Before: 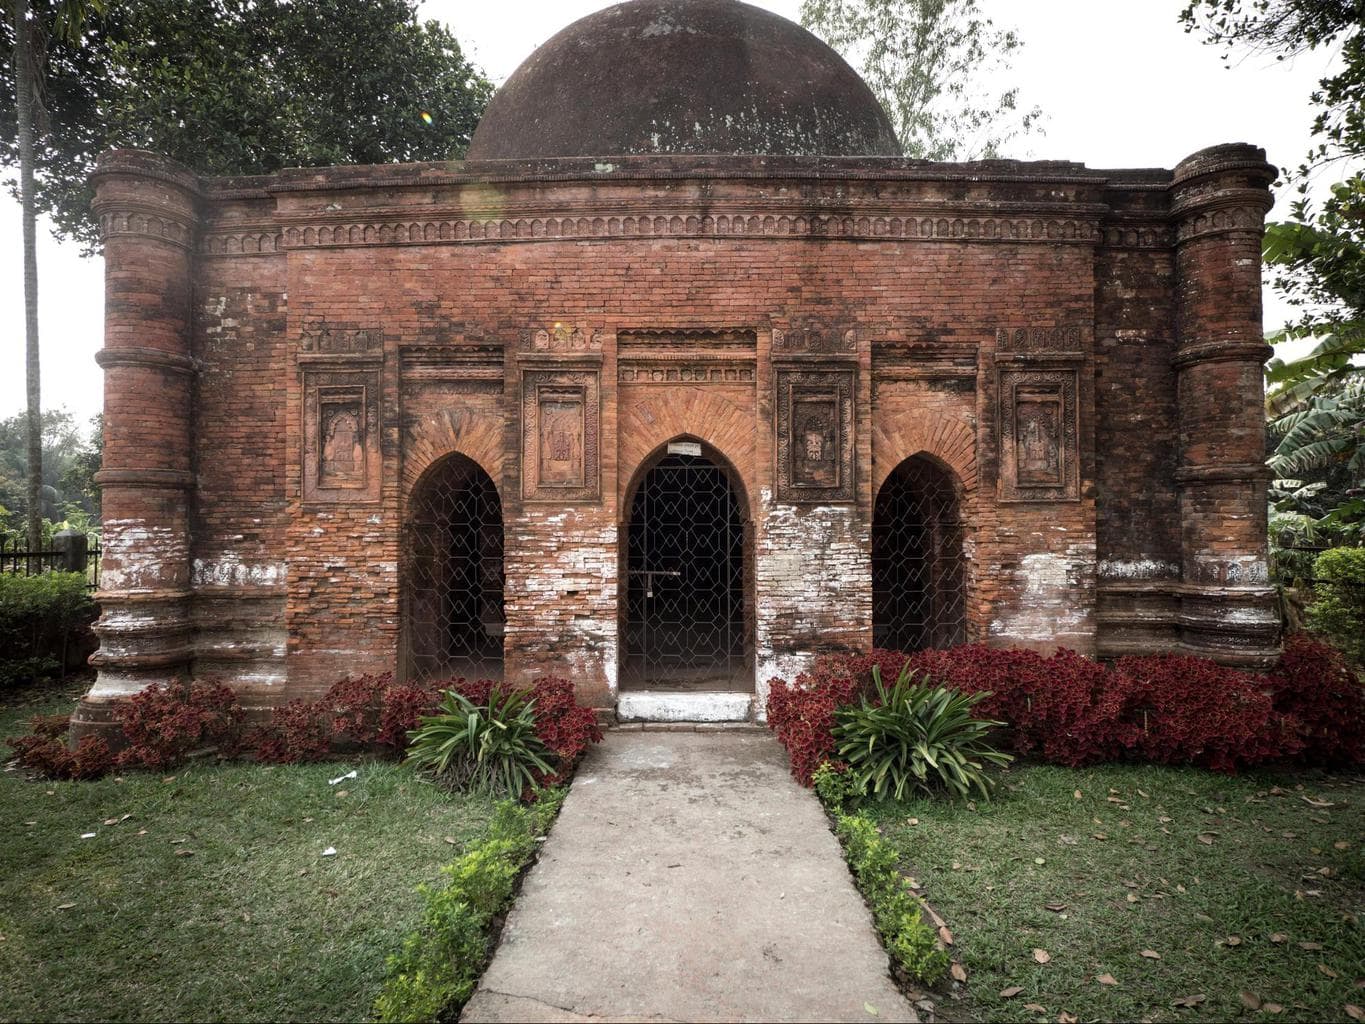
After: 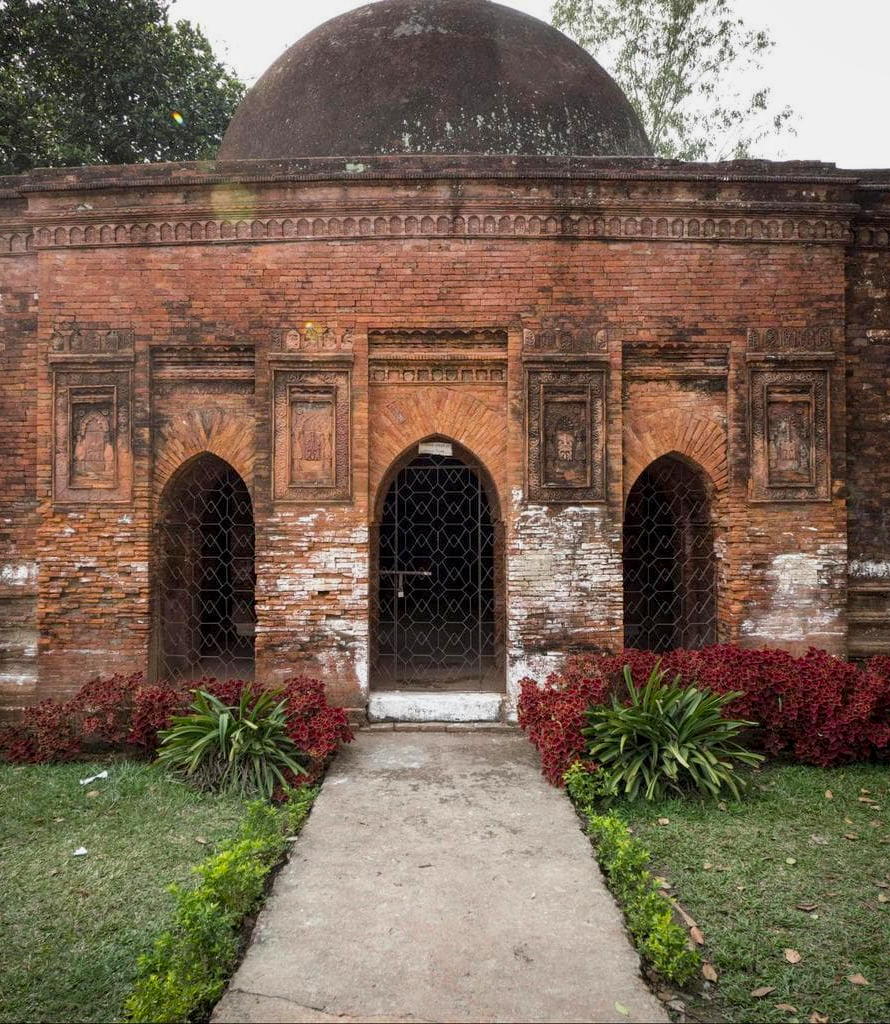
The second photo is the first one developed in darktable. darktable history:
color balance rgb: power › hue 61.87°, perceptual saturation grading › global saturation 25.489%, contrast -9.516%
local contrast: highlights 103%, shadows 98%, detail 119%, midtone range 0.2
crop and rotate: left 18.308%, right 16.487%
